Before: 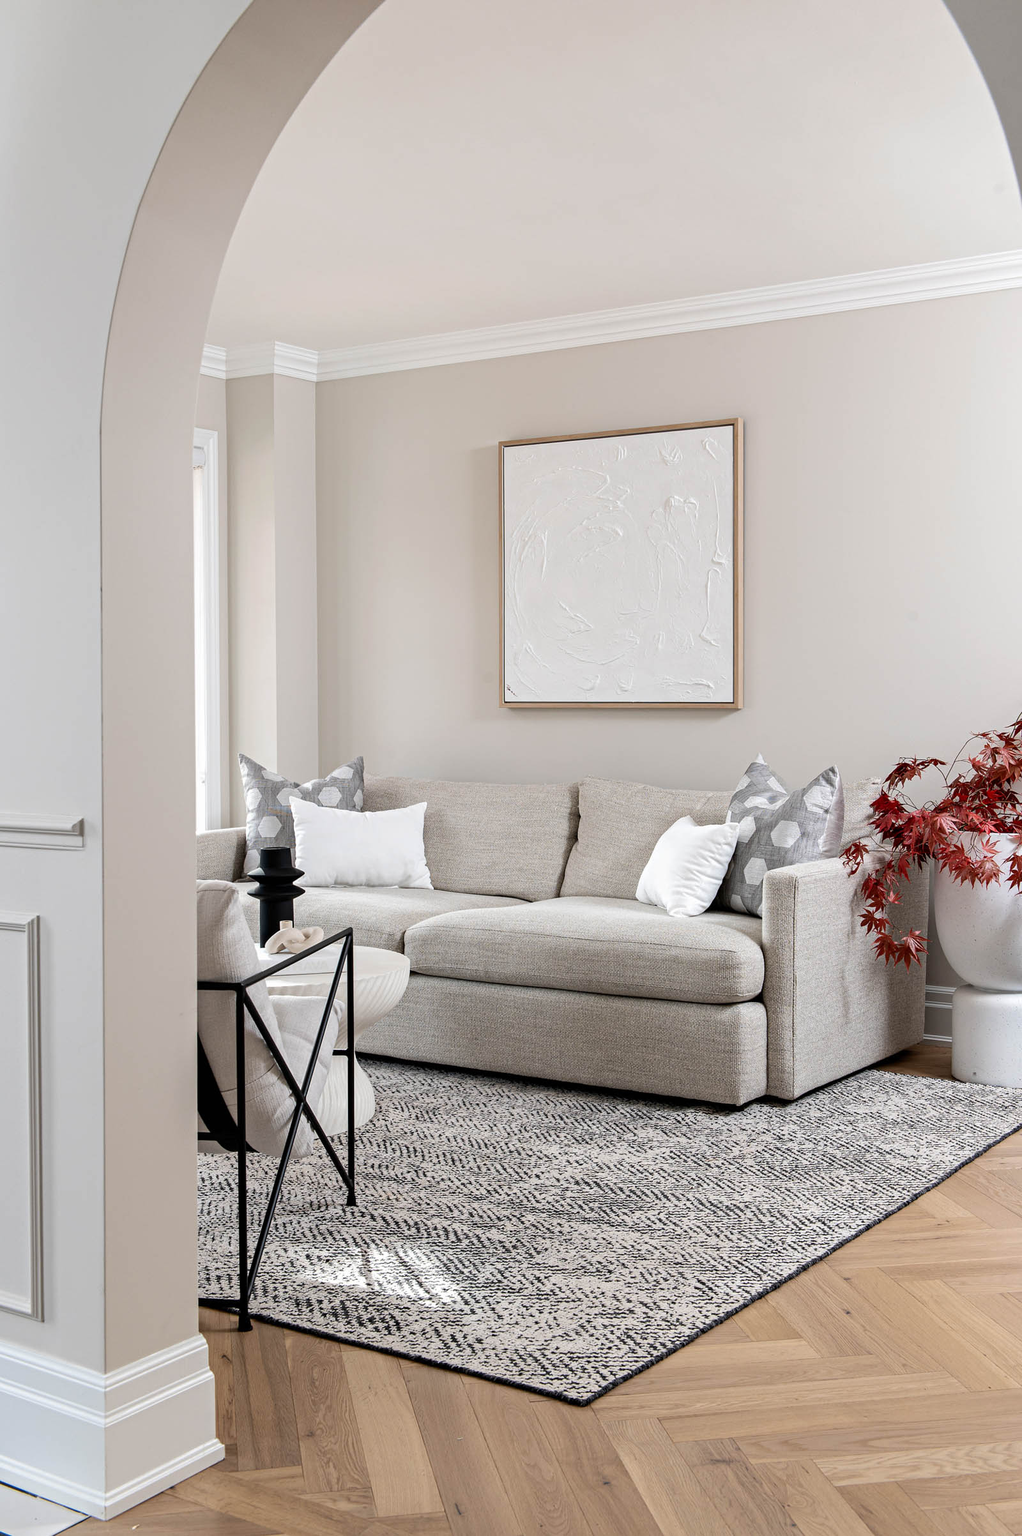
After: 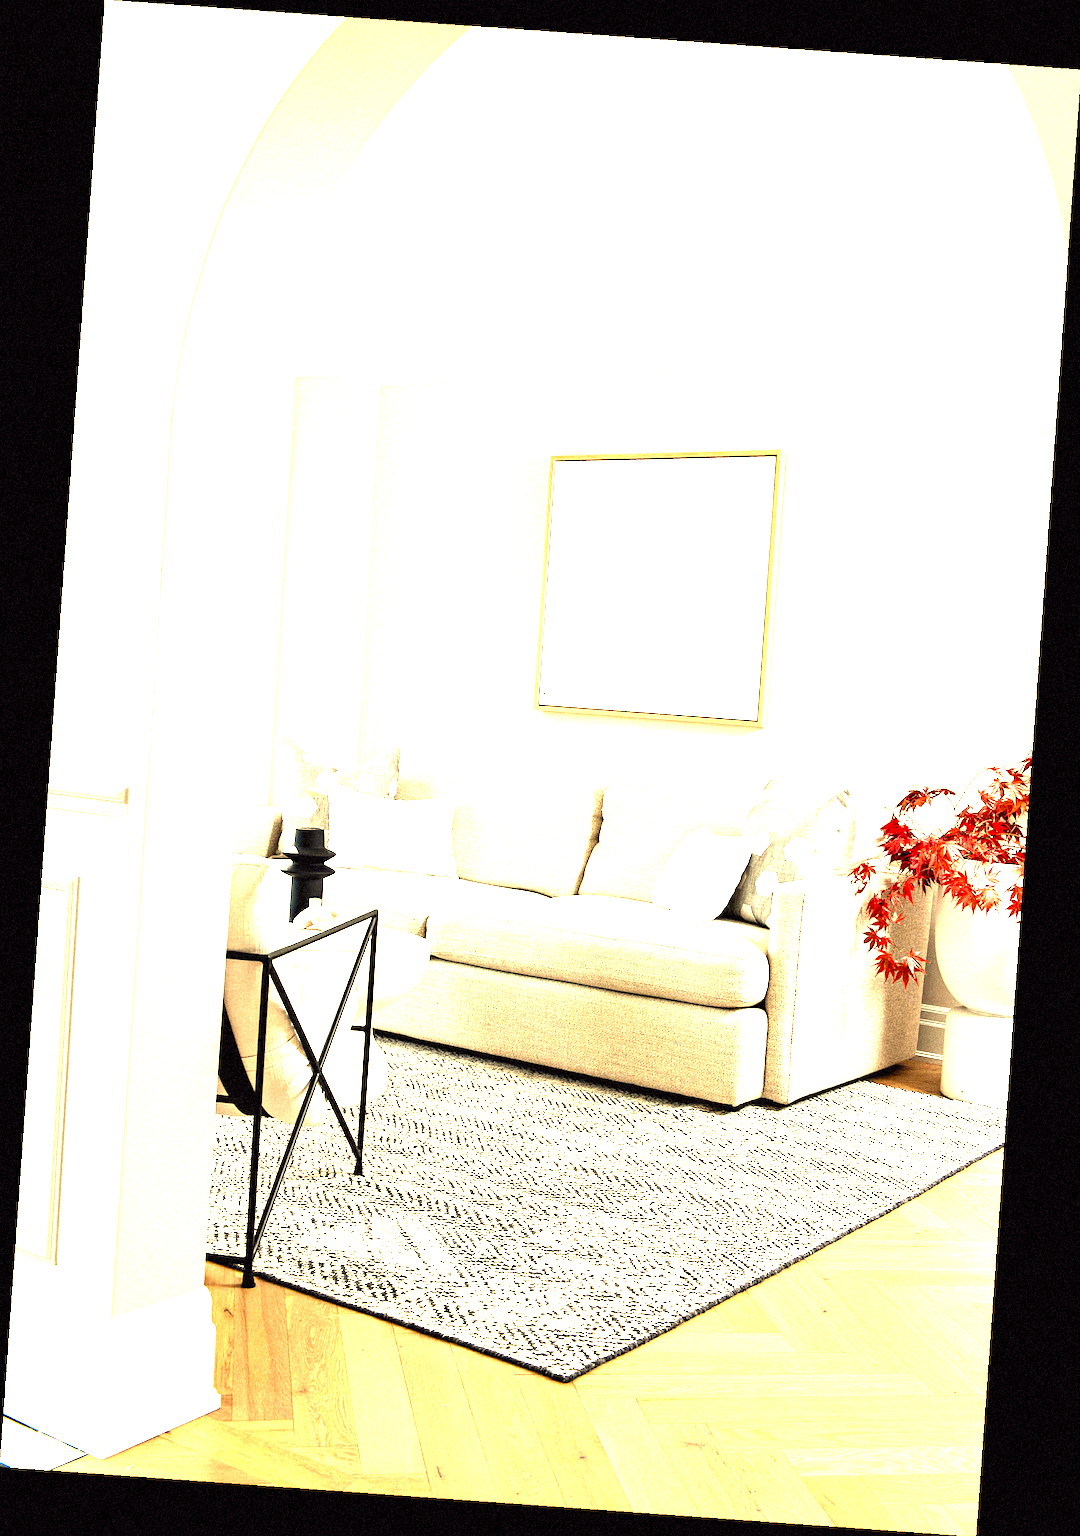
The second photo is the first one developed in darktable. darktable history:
exposure: black level correction 0, exposure 2.138 EV, compensate exposure bias true, compensate highlight preservation false
white balance: red 1.08, blue 0.791
rotate and perspective: rotation 4.1°, automatic cropping off
color balance: lift [1, 1.001, 0.999, 1.001], gamma [1, 1.004, 1.007, 0.993], gain [1, 0.991, 0.987, 1.013], contrast 7.5%, contrast fulcrum 10%, output saturation 115%
grain: strength 35%, mid-tones bias 0%
